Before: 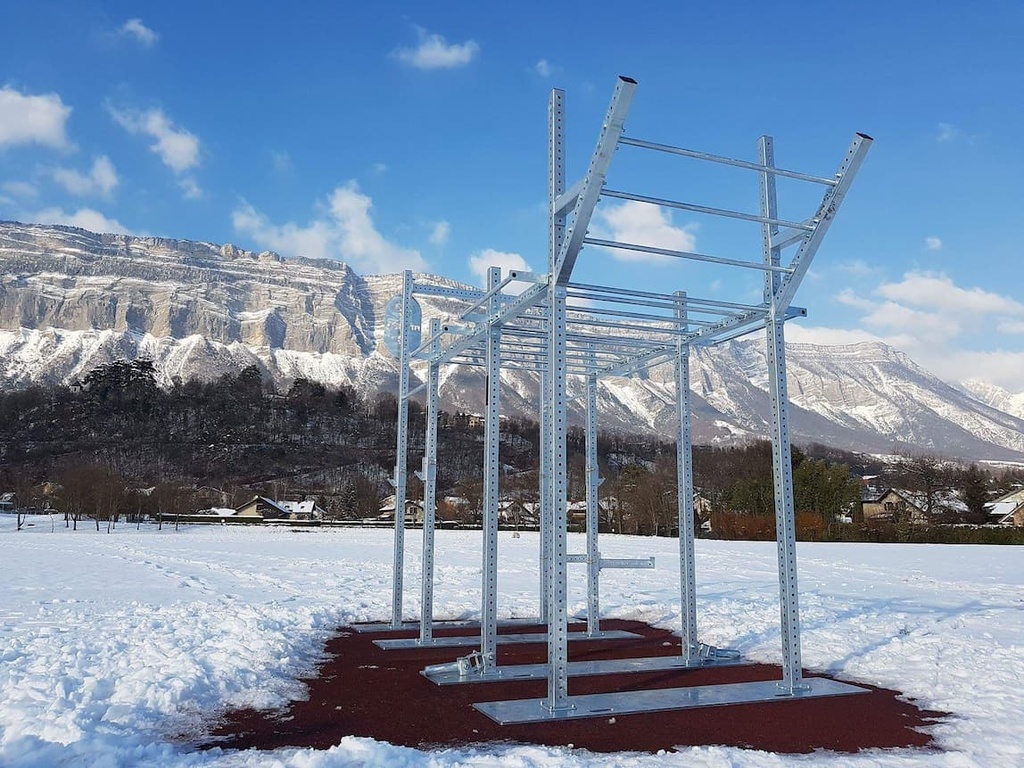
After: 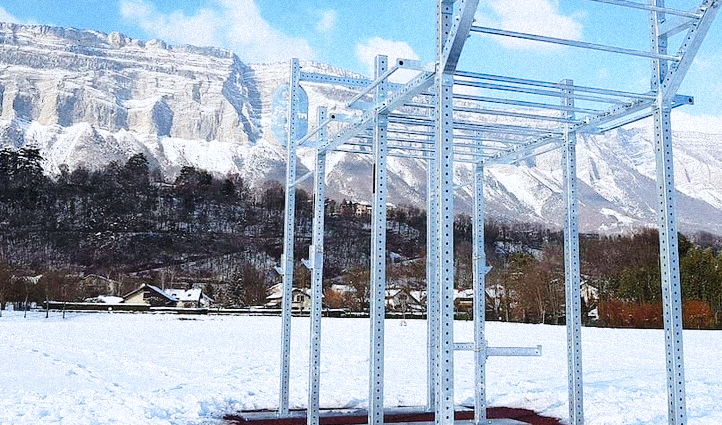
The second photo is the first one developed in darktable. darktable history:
grain: mid-tones bias 0%
base curve: curves: ch0 [(0, 0) (0.028, 0.03) (0.121, 0.232) (0.46, 0.748) (0.859, 0.968) (1, 1)], preserve colors none
color correction: highlights a* -0.137, highlights b* -5.91, shadows a* -0.137, shadows b* -0.137
crop: left 11.123%, top 27.61%, right 18.3%, bottom 17.034%
tone equalizer: on, module defaults
